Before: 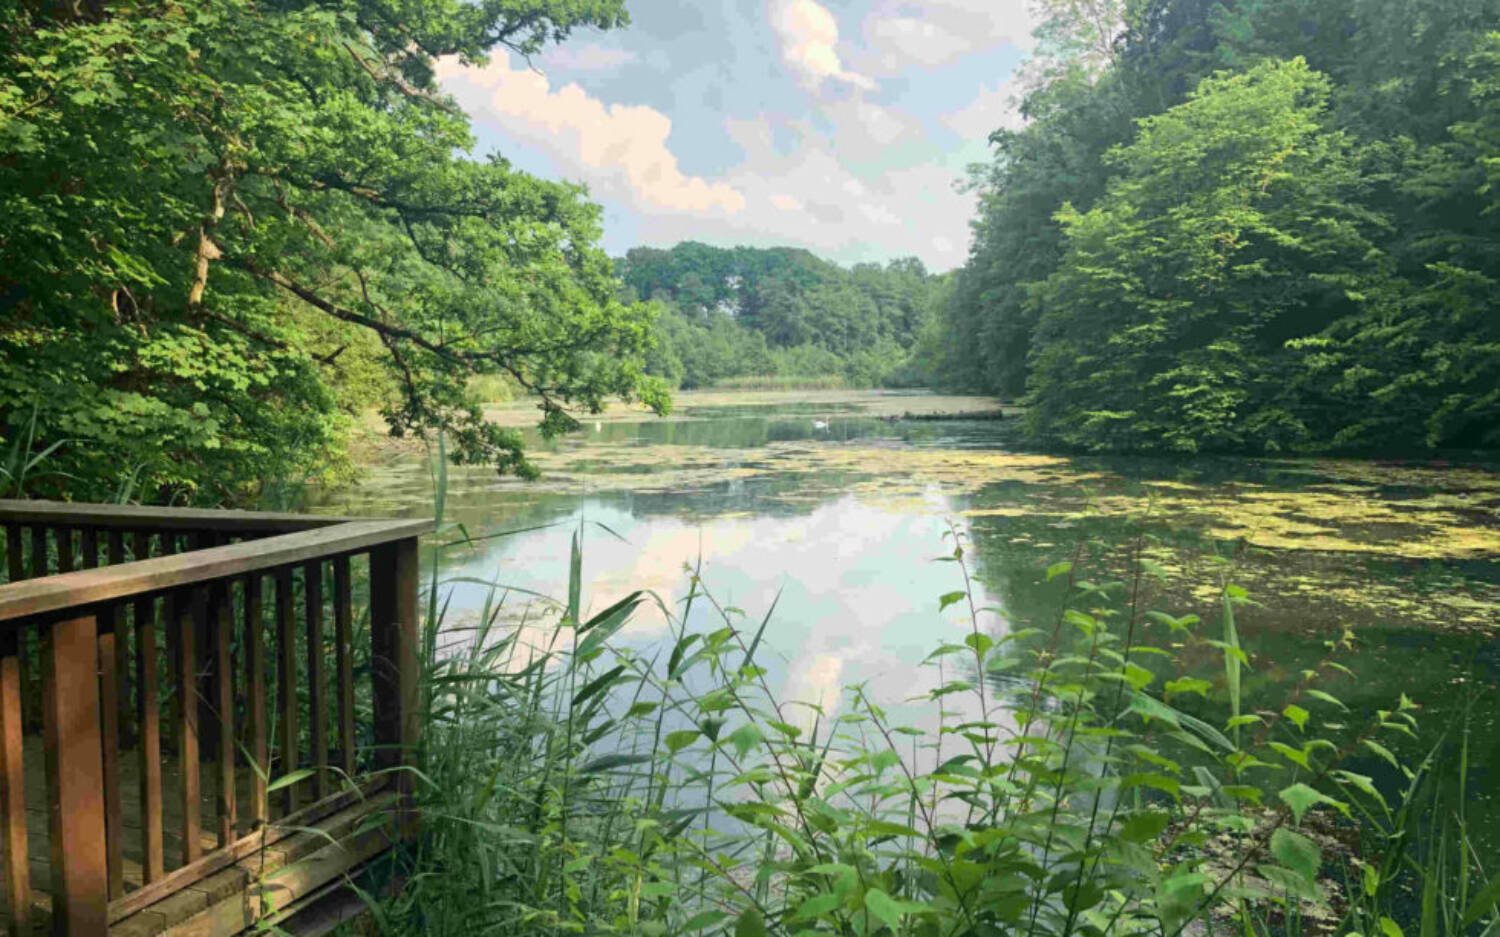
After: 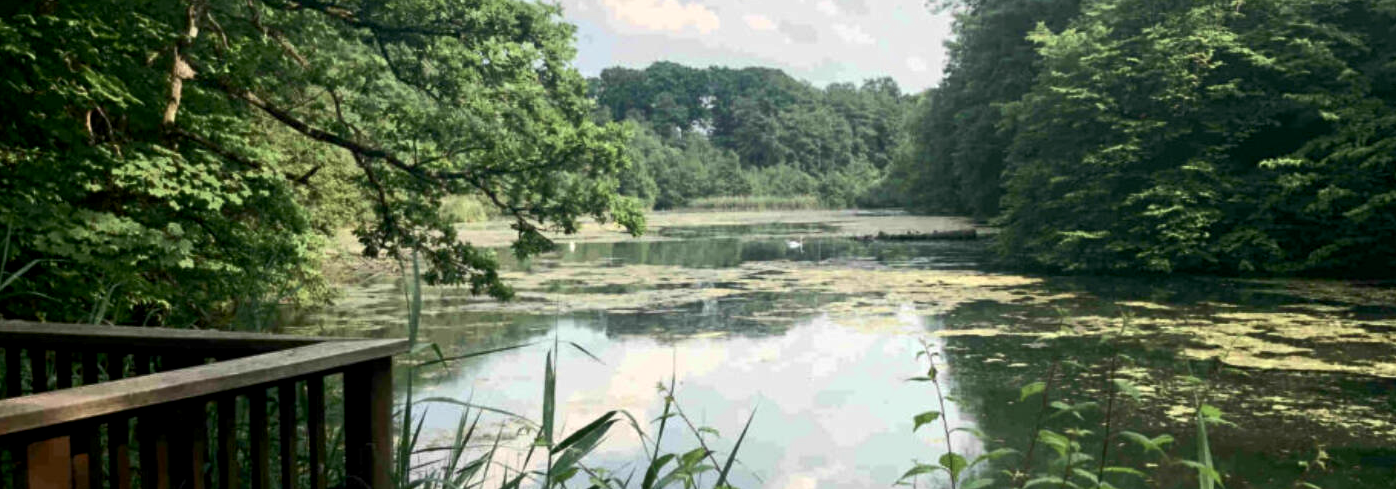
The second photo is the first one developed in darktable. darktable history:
crop: left 1.744%, top 19.225%, right 5.069%, bottom 28.357%
exposure: black level correction 0.009, exposure 0.014 EV, compensate highlight preservation false
color balance rgb: perceptual saturation grading › highlights -31.88%, perceptual saturation grading › mid-tones 5.8%, perceptual saturation grading › shadows 18.12%, perceptual brilliance grading › highlights 3.62%, perceptual brilliance grading › mid-tones -18.12%, perceptual brilliance grading › shadows -41.3%
